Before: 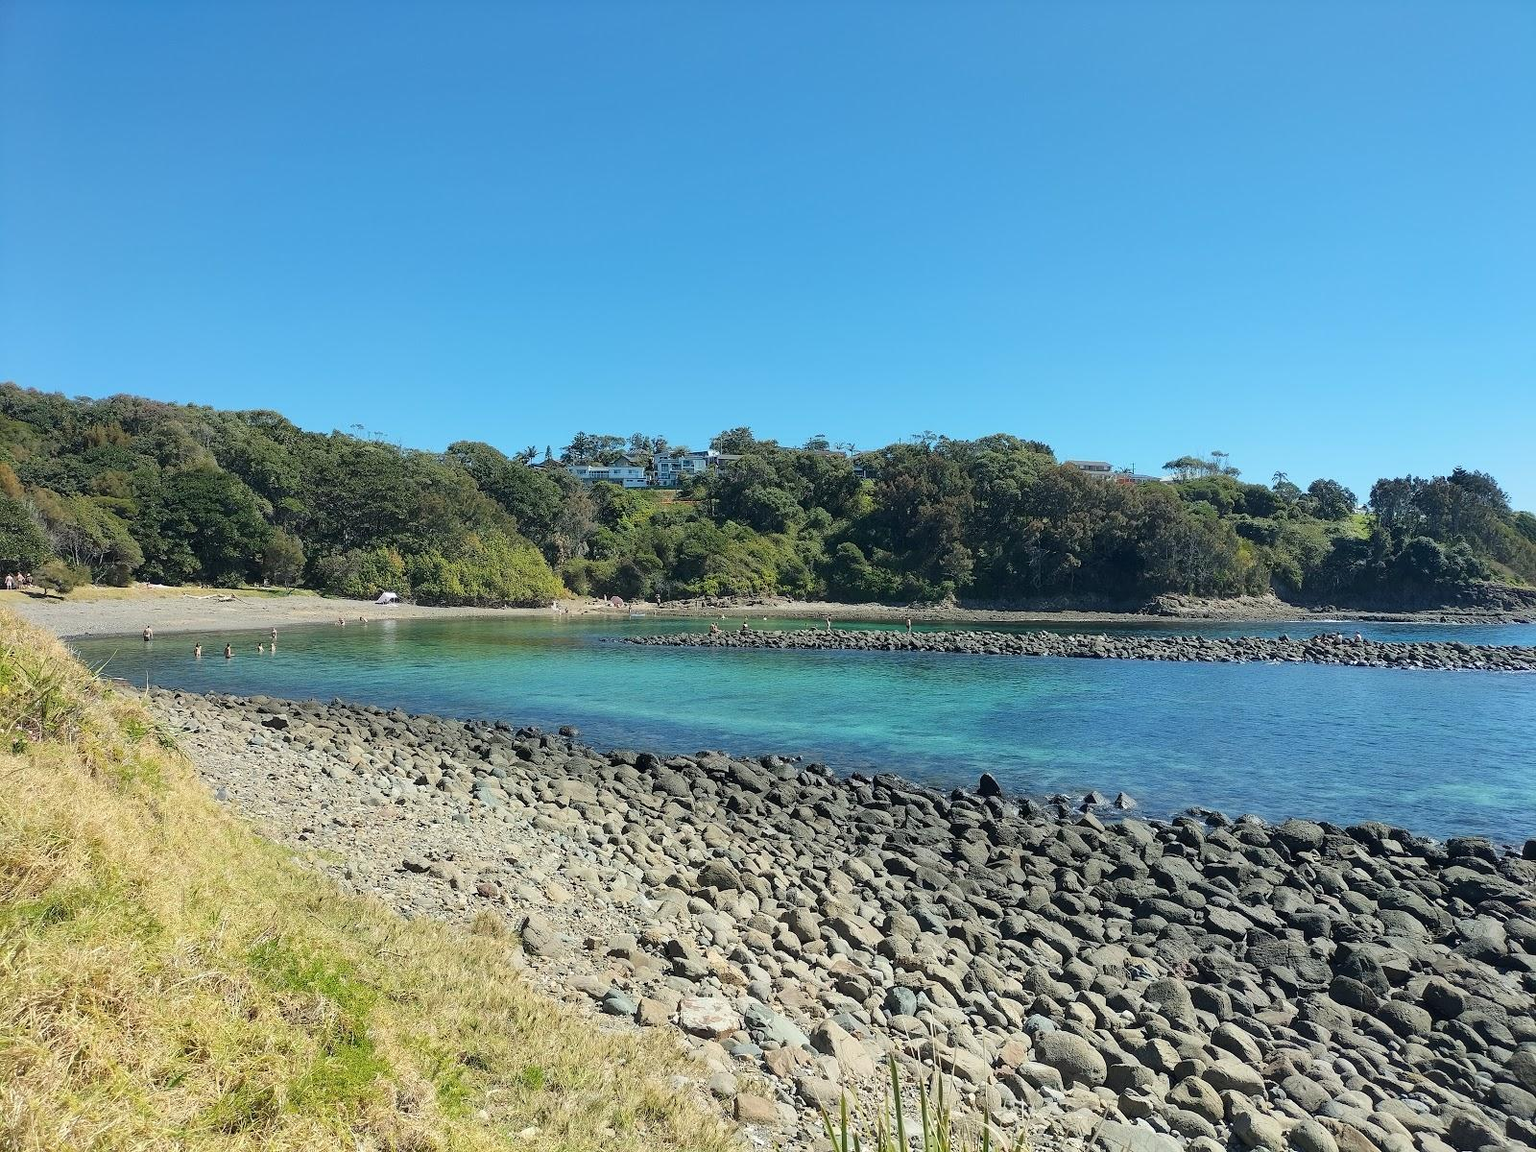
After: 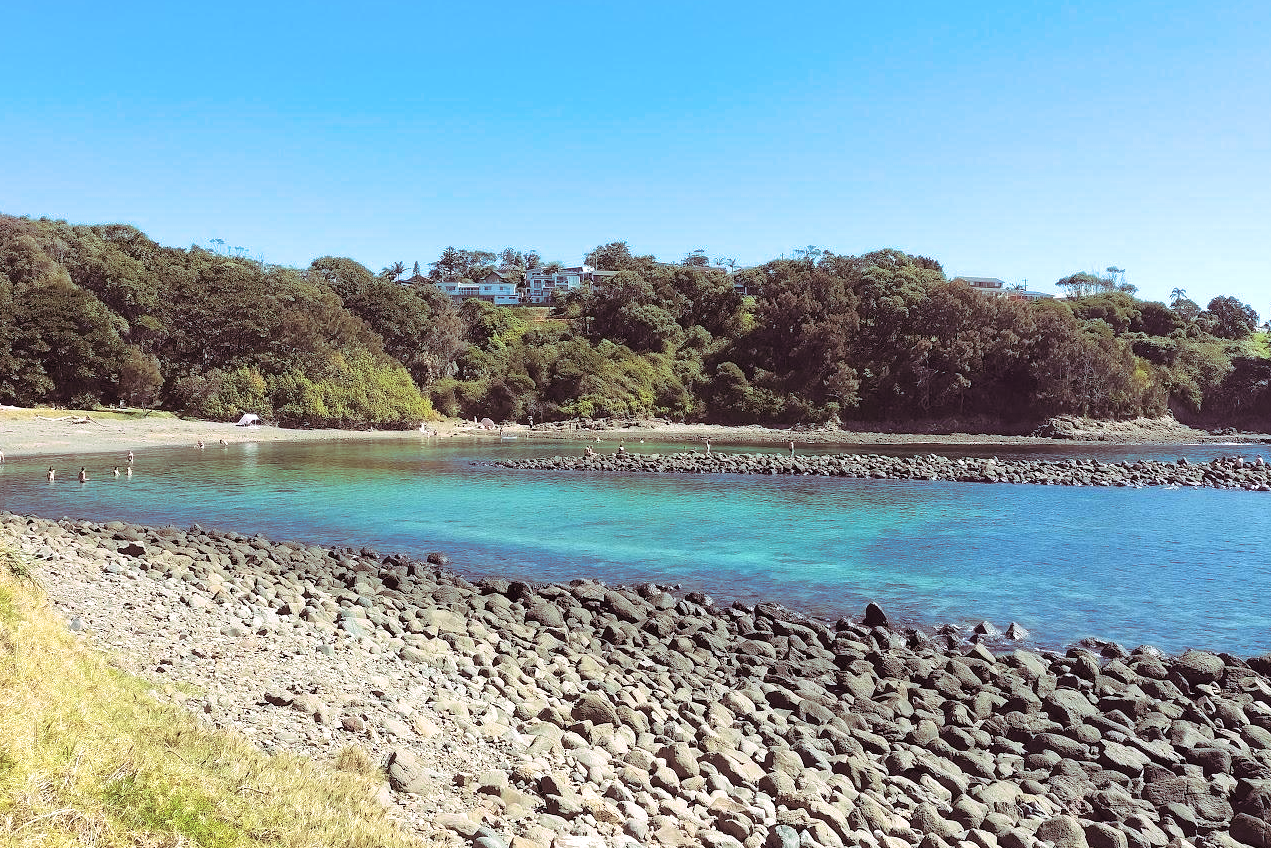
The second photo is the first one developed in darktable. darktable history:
crop: left 9.712%, top 16.928%, right 10.845%, bottom 12.332%
exposure: black level correction 0, exposure 0.5 EV, compensate exposure bias true, compensate highlight preservation false
split-toning: highlights › hue 298.8°, highlights › saturation 0.73, compress 41.76%
